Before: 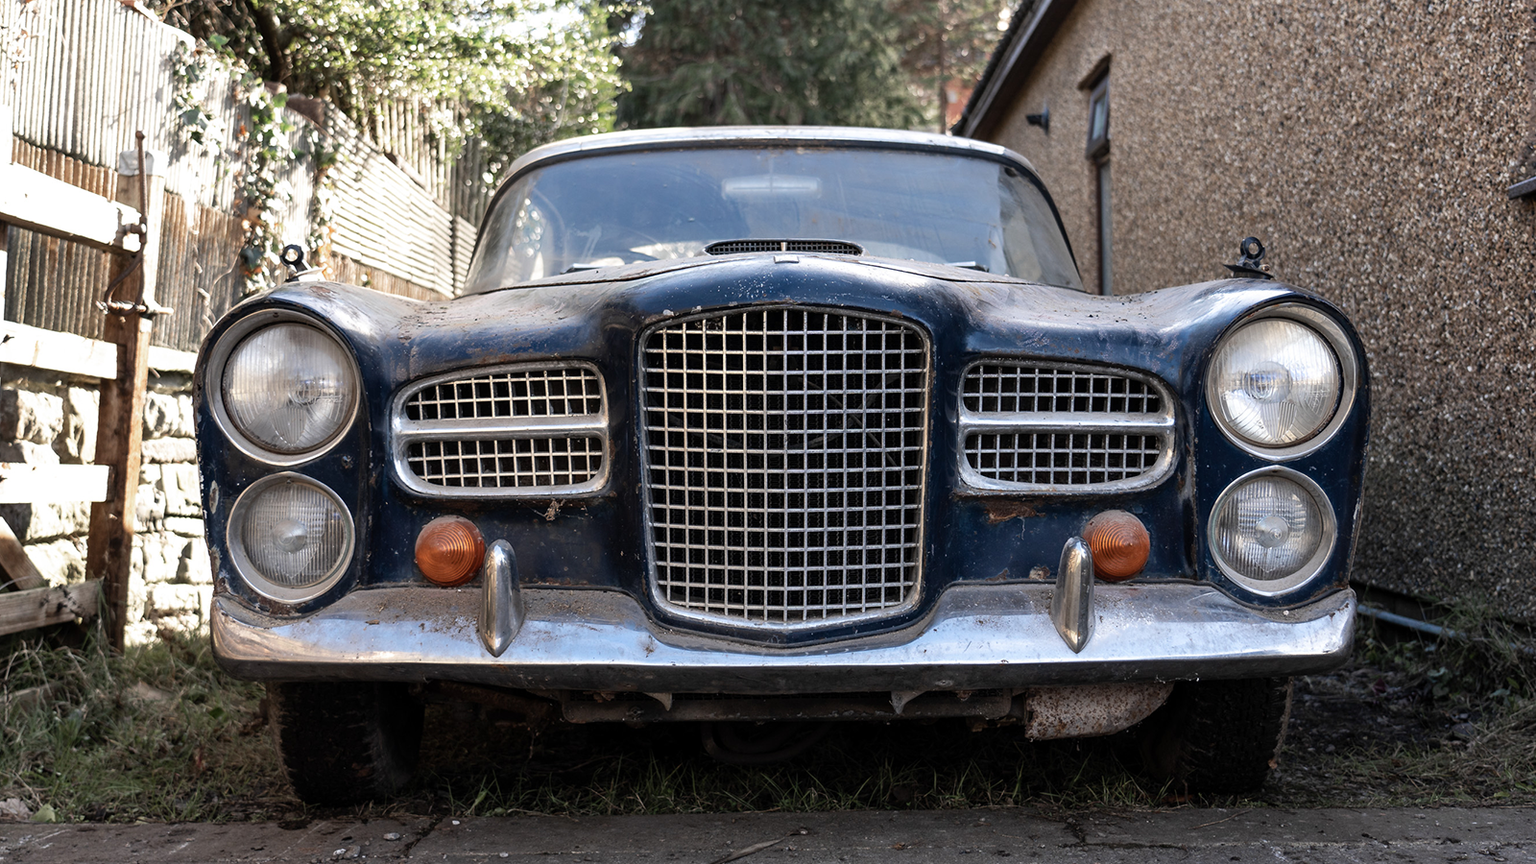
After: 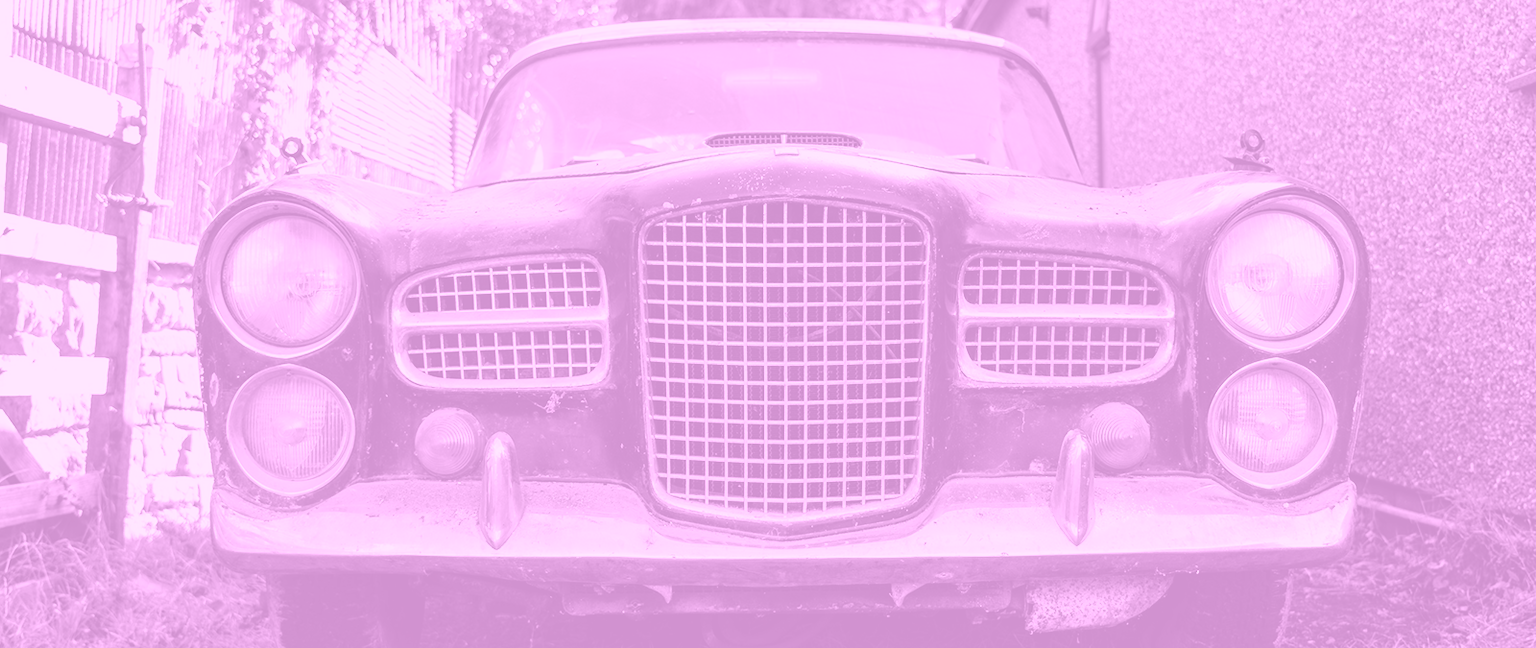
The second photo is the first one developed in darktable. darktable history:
crop and rotate: top 12.5%, bottom 12.5%
shadows and highlights: low approximation 0.01, soften with gaussian
colorize: hue 331.2°, saturation 75%, source mix 30.28%, lightness 70.52%, version 1
